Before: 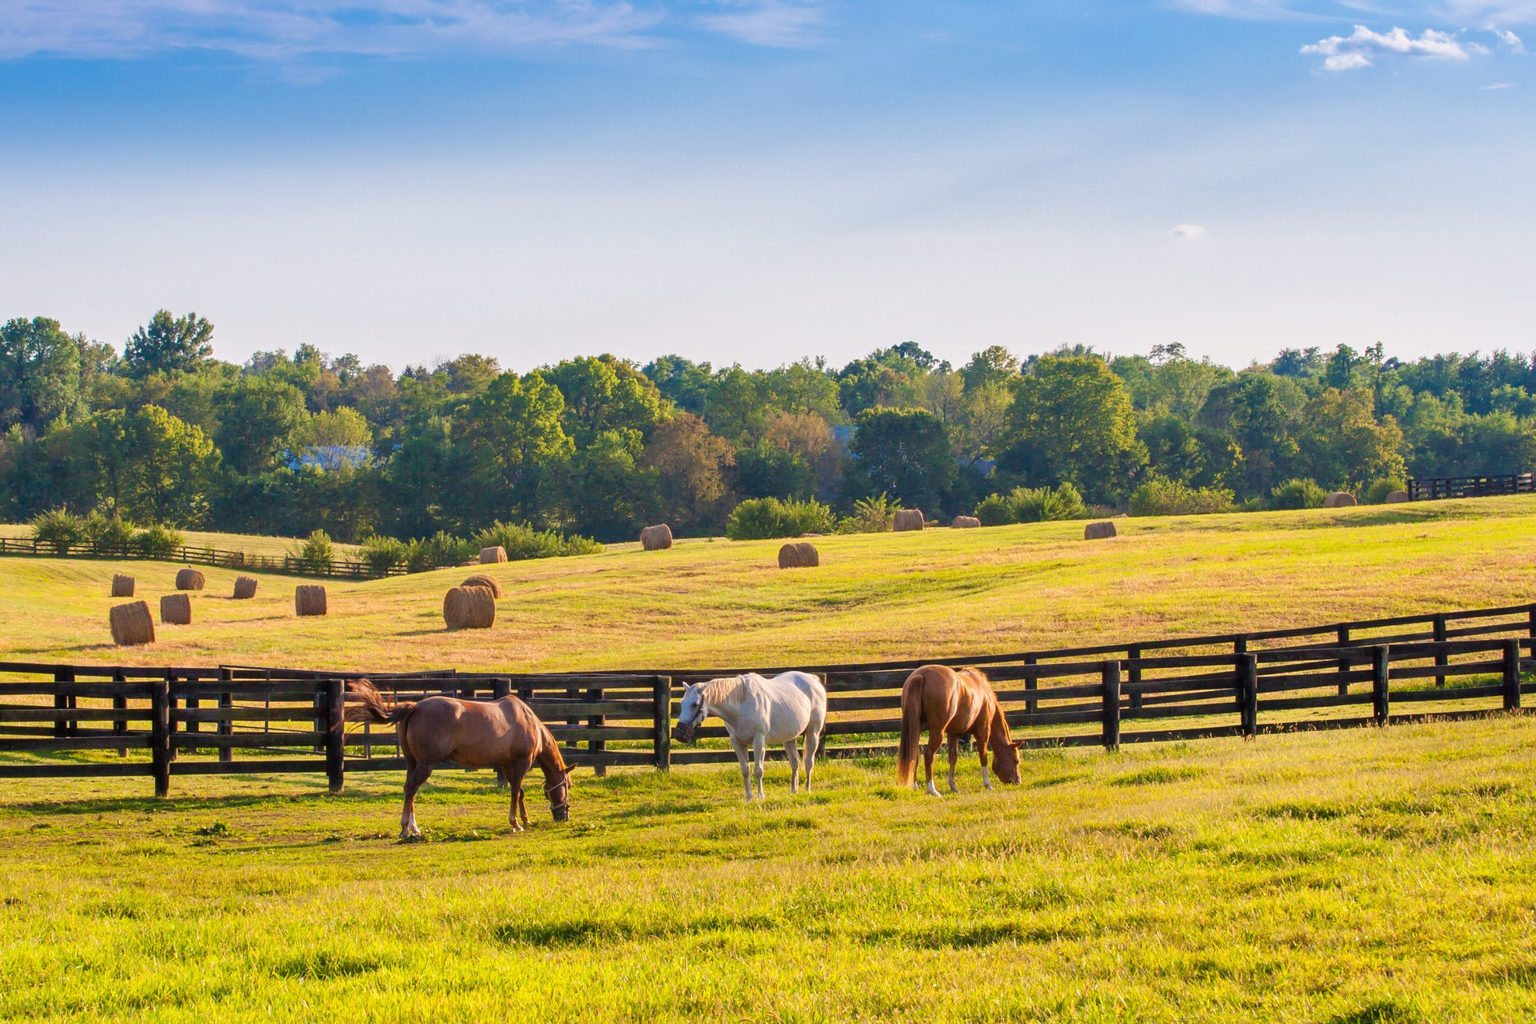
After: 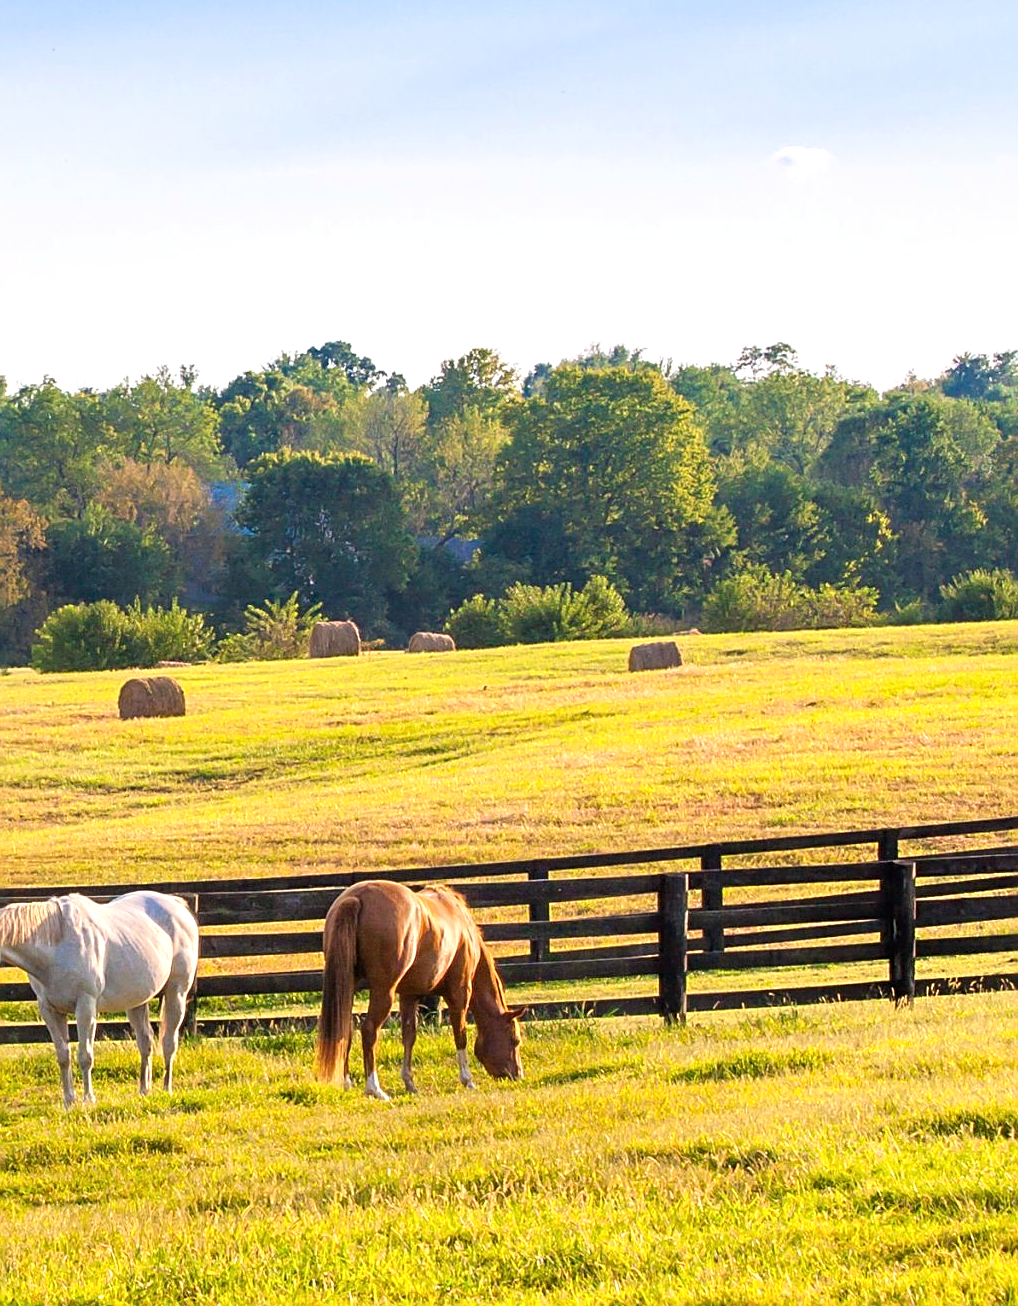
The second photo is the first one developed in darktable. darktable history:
crop: left 46.09%, top 13.372%, right 14.108%, bottom 10.067%
tone equalizer: -8 EV -0.413 EV, -7 EV -0.386 EV, -6 EV -0.343 EV, -5 EV -0.195 EV, -3 EV 0.226 EV, -2 EV 0.325 EV, -1 EV 0.414 EV, +0 EV 0.39 EV, mask exposure compensation -0.509 EV
sharpen: amount 0.535
